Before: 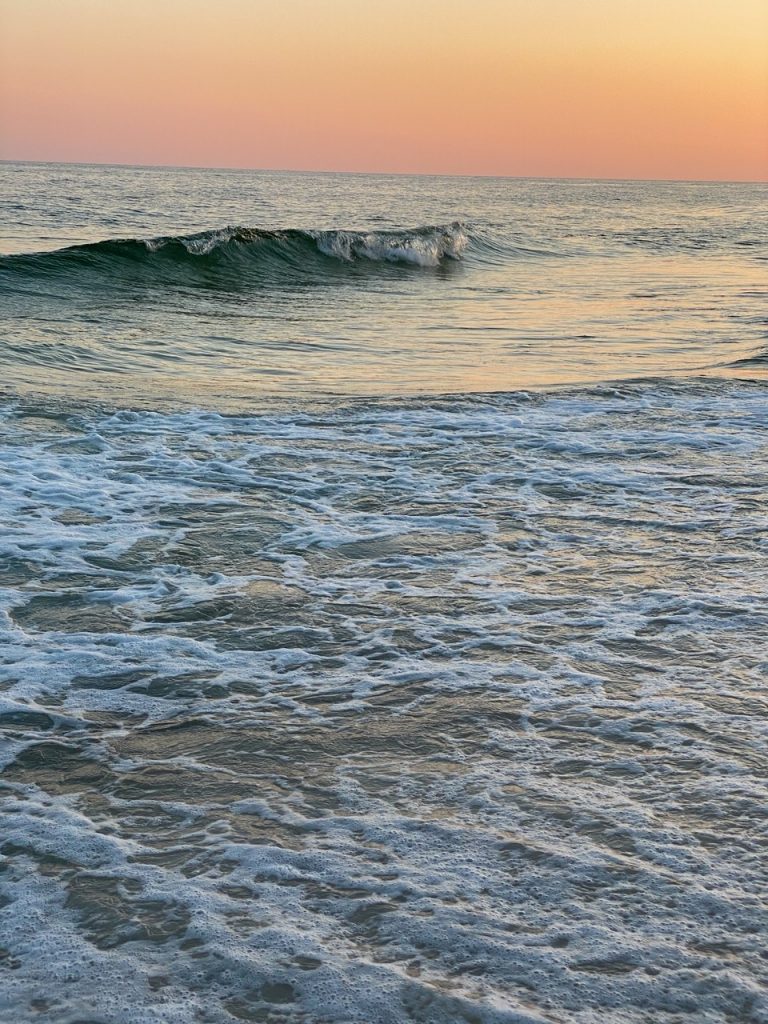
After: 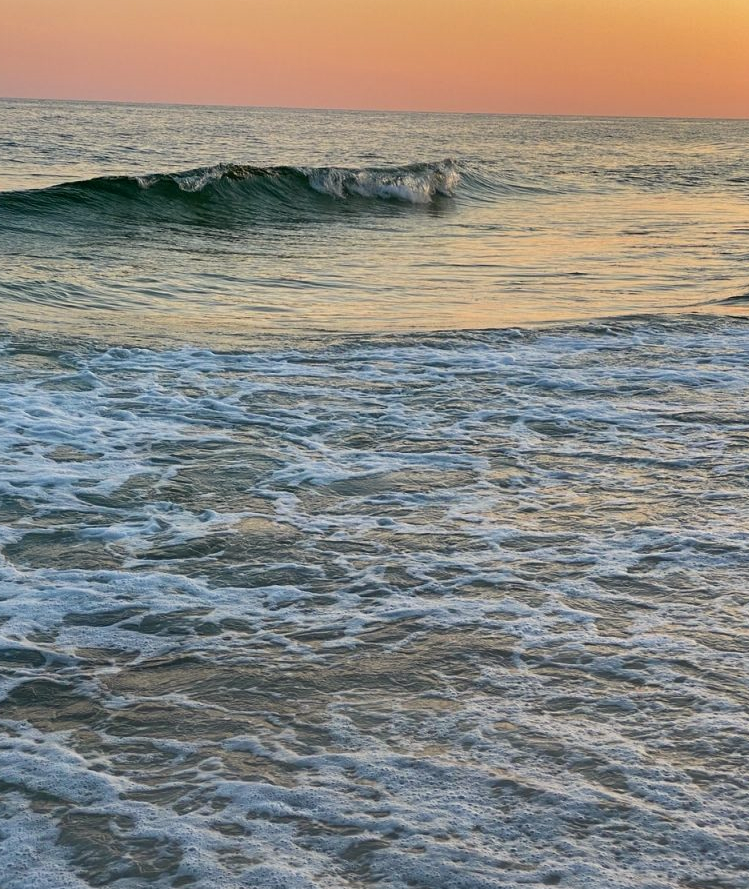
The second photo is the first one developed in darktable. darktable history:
shadows and highlights: shadows 58.91, soften with gaussian
color correction: highlights a* 0.937, highlights b* 2.79, saturation 1.07
crop: left 1.106%, top 6.183%, right 1.31%, bottom 6.958%
